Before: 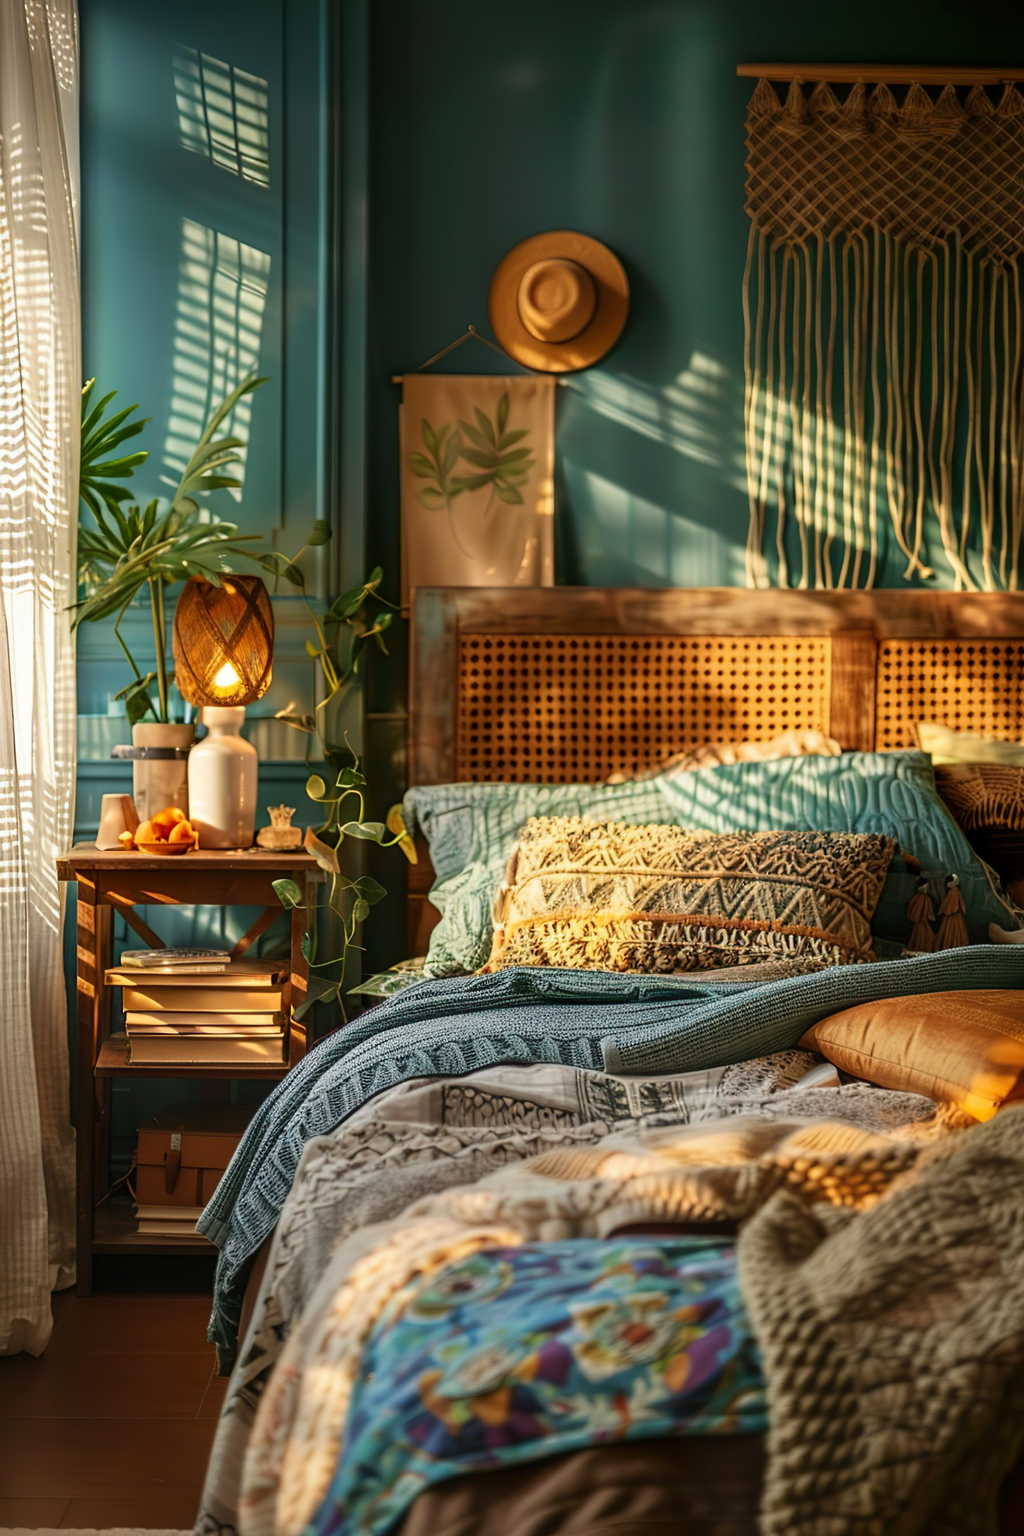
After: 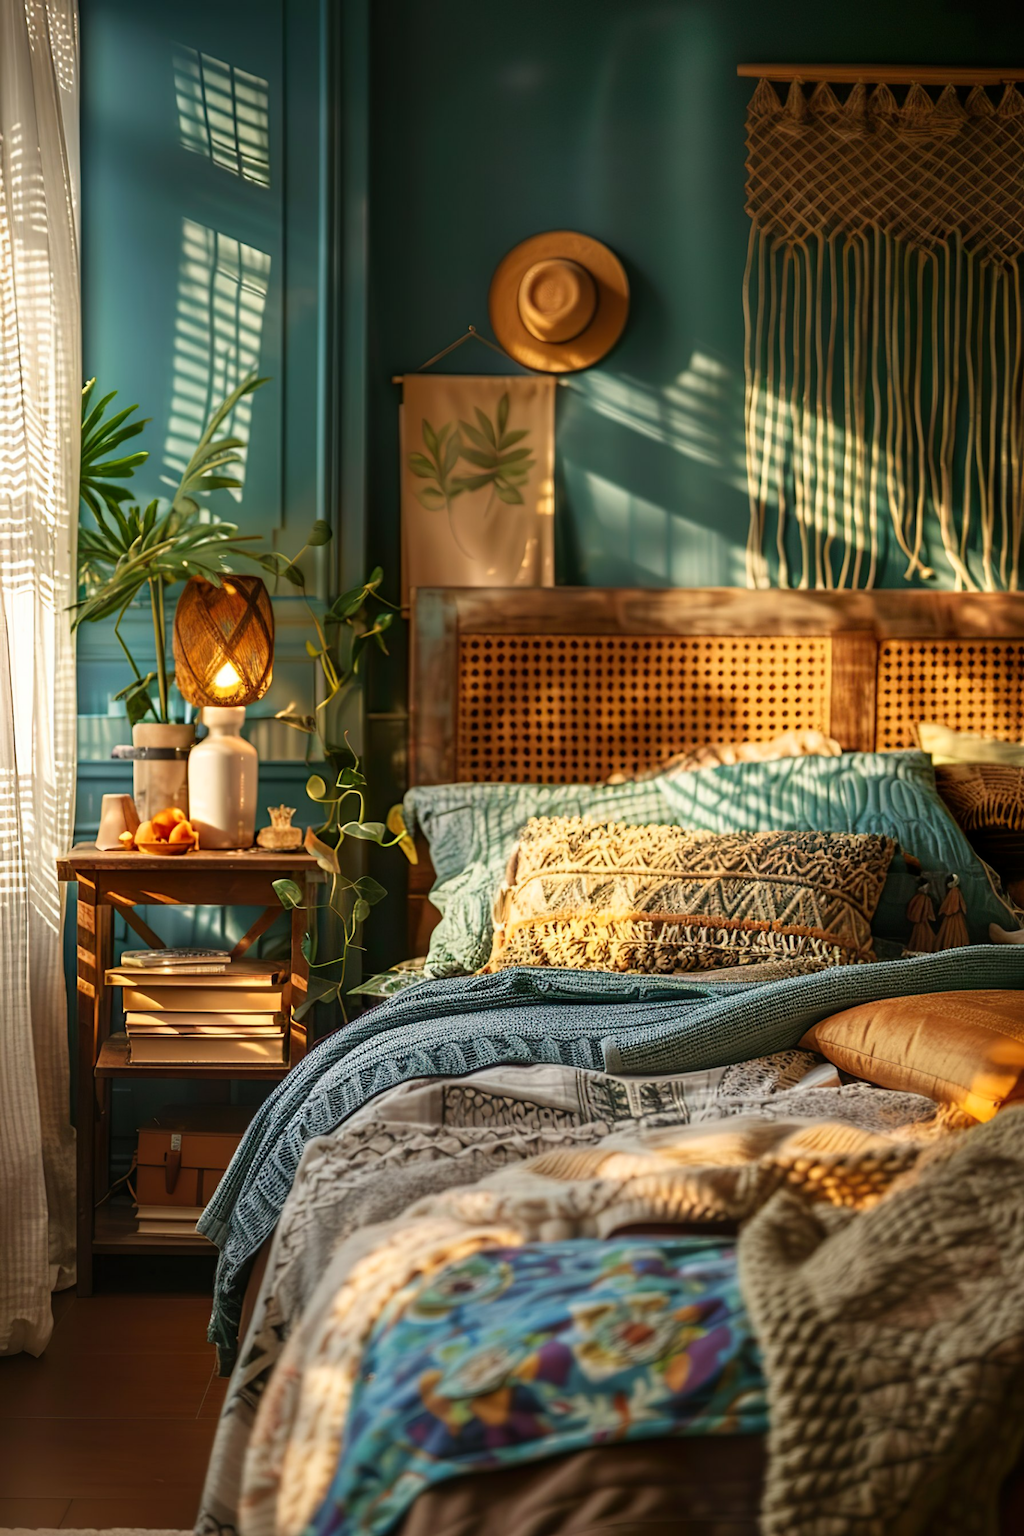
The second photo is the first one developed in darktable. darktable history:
shadows and highlights: shadows 0.848, highlights 41.95
